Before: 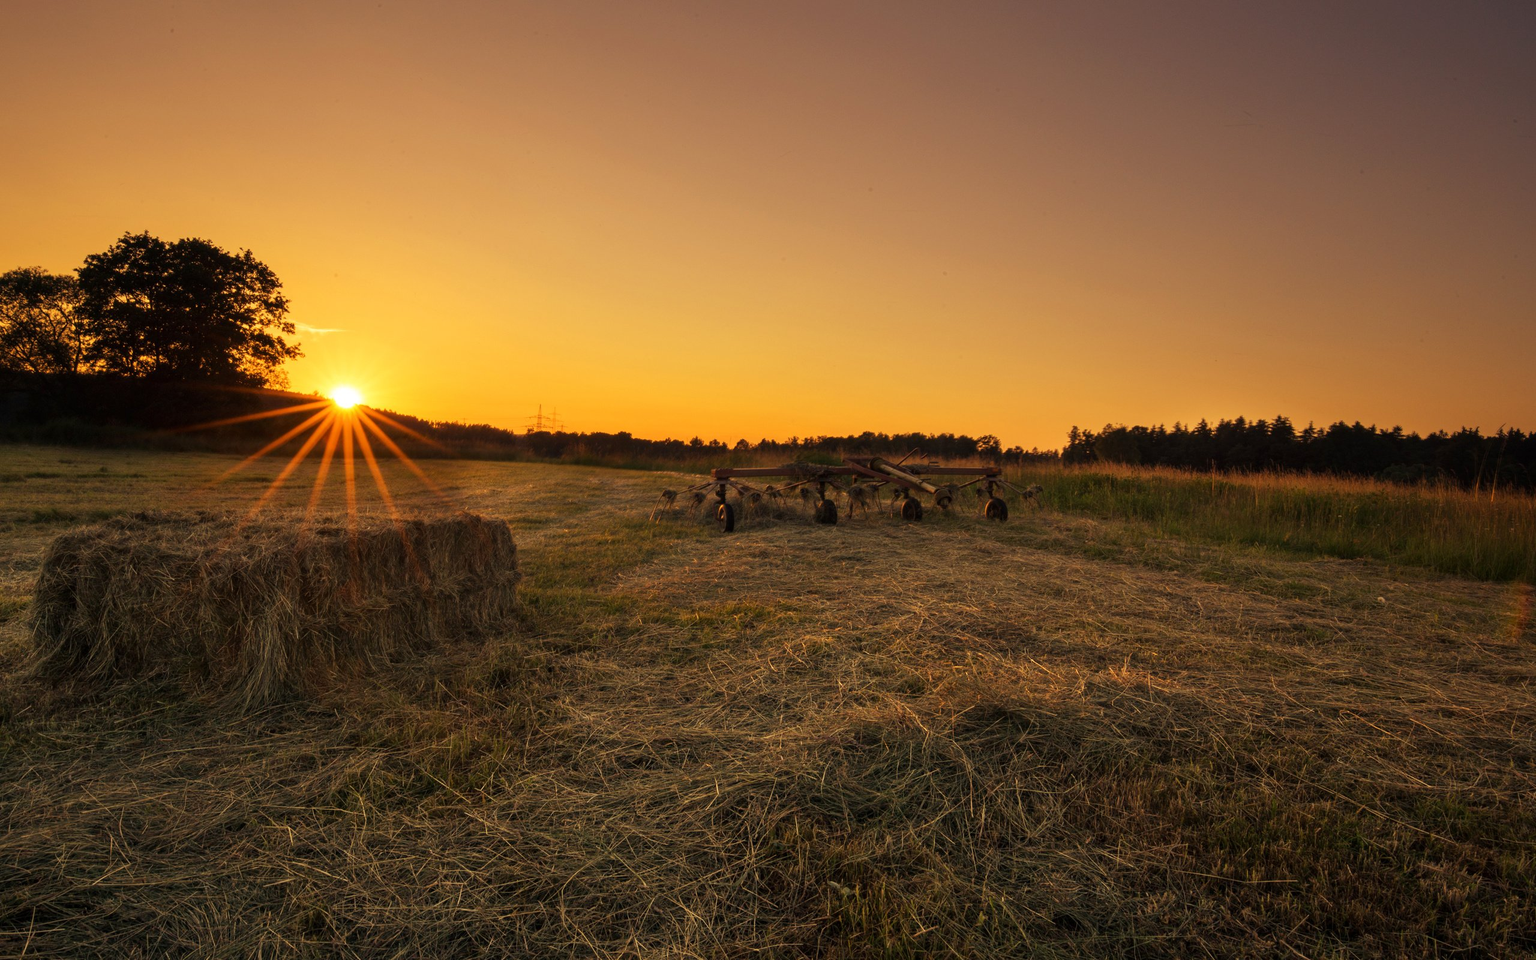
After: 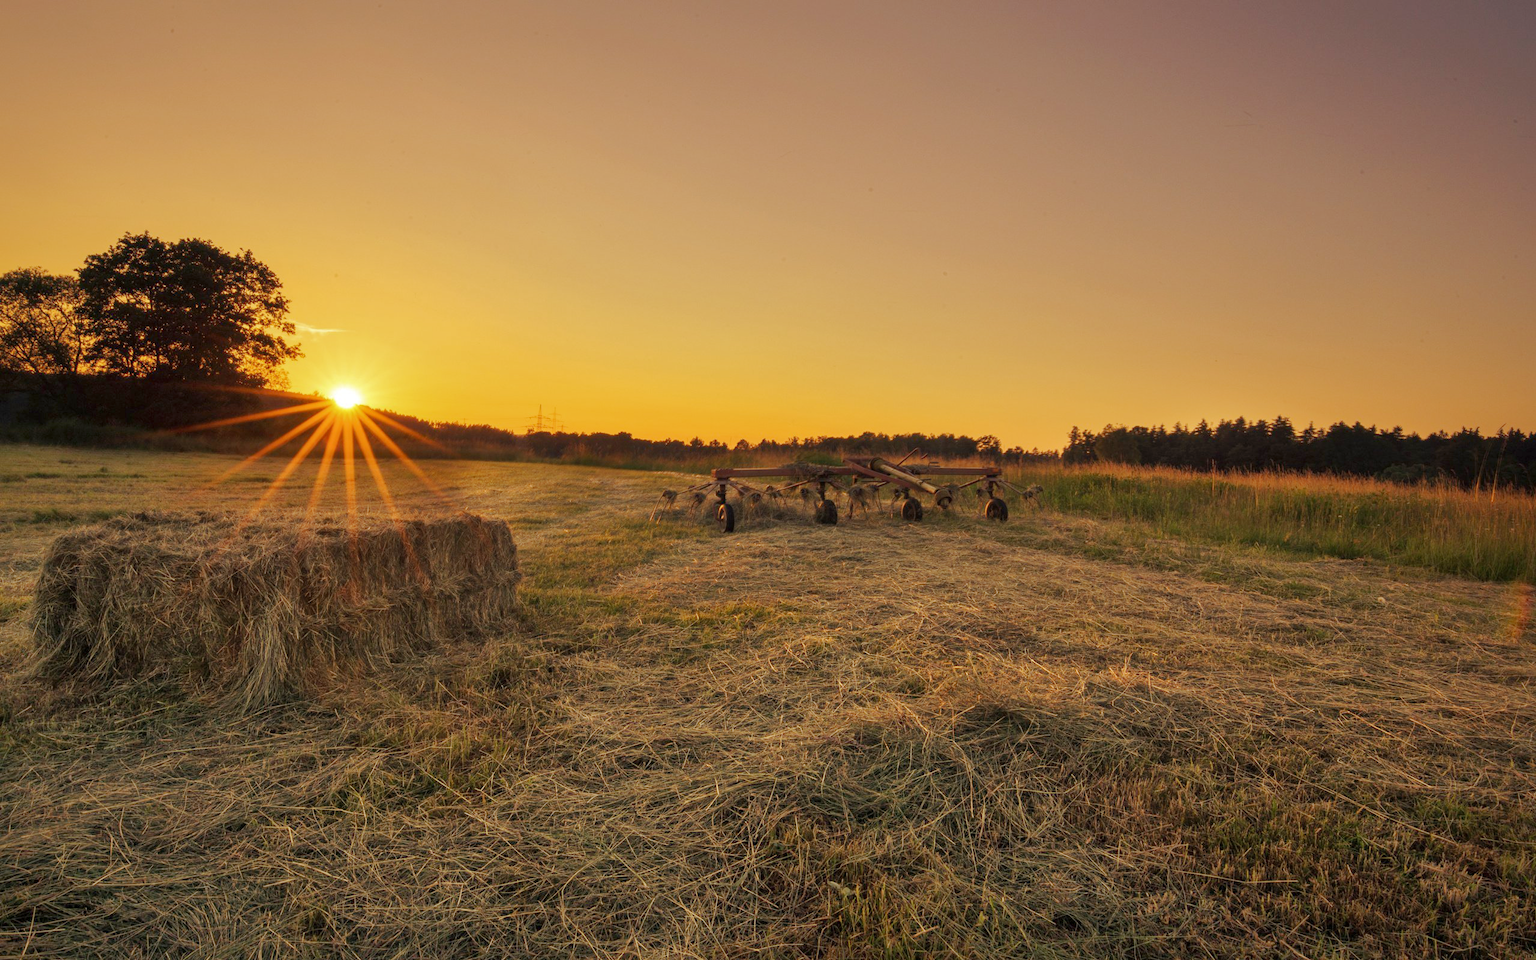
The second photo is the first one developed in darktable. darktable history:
base curve: curves: ch0 [(0, 0) (0.158, 0.273) (0.879, 0.895) (1, 1)], exposure shift 0.01, preserve colors none
shadows and highlights: on, module defaults
